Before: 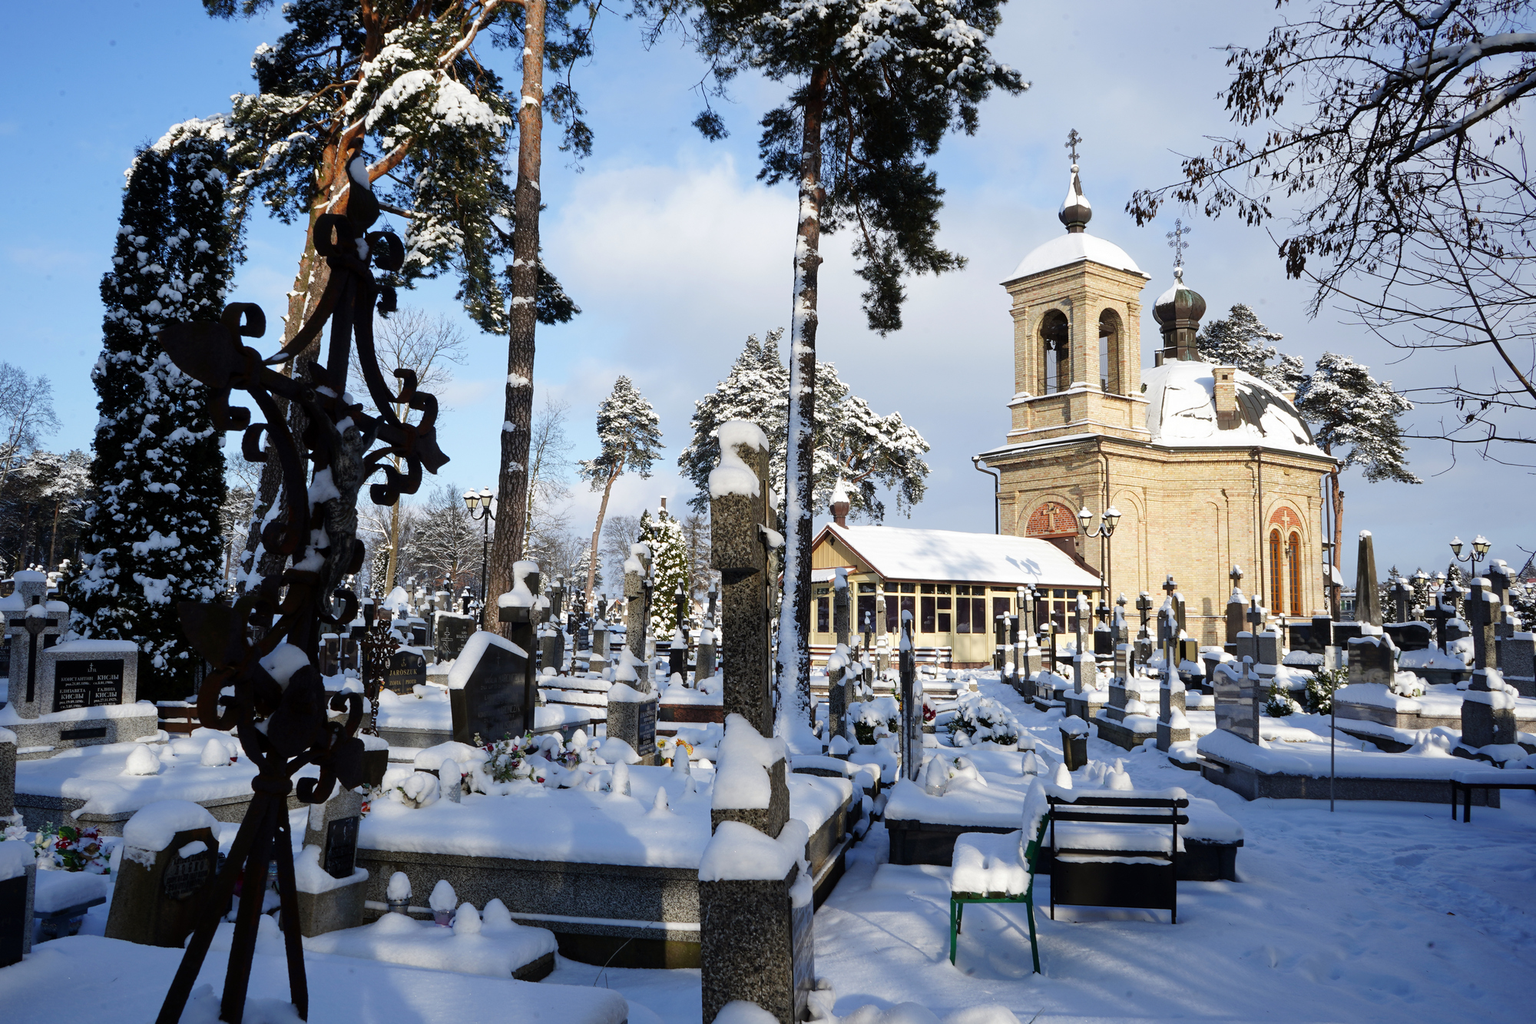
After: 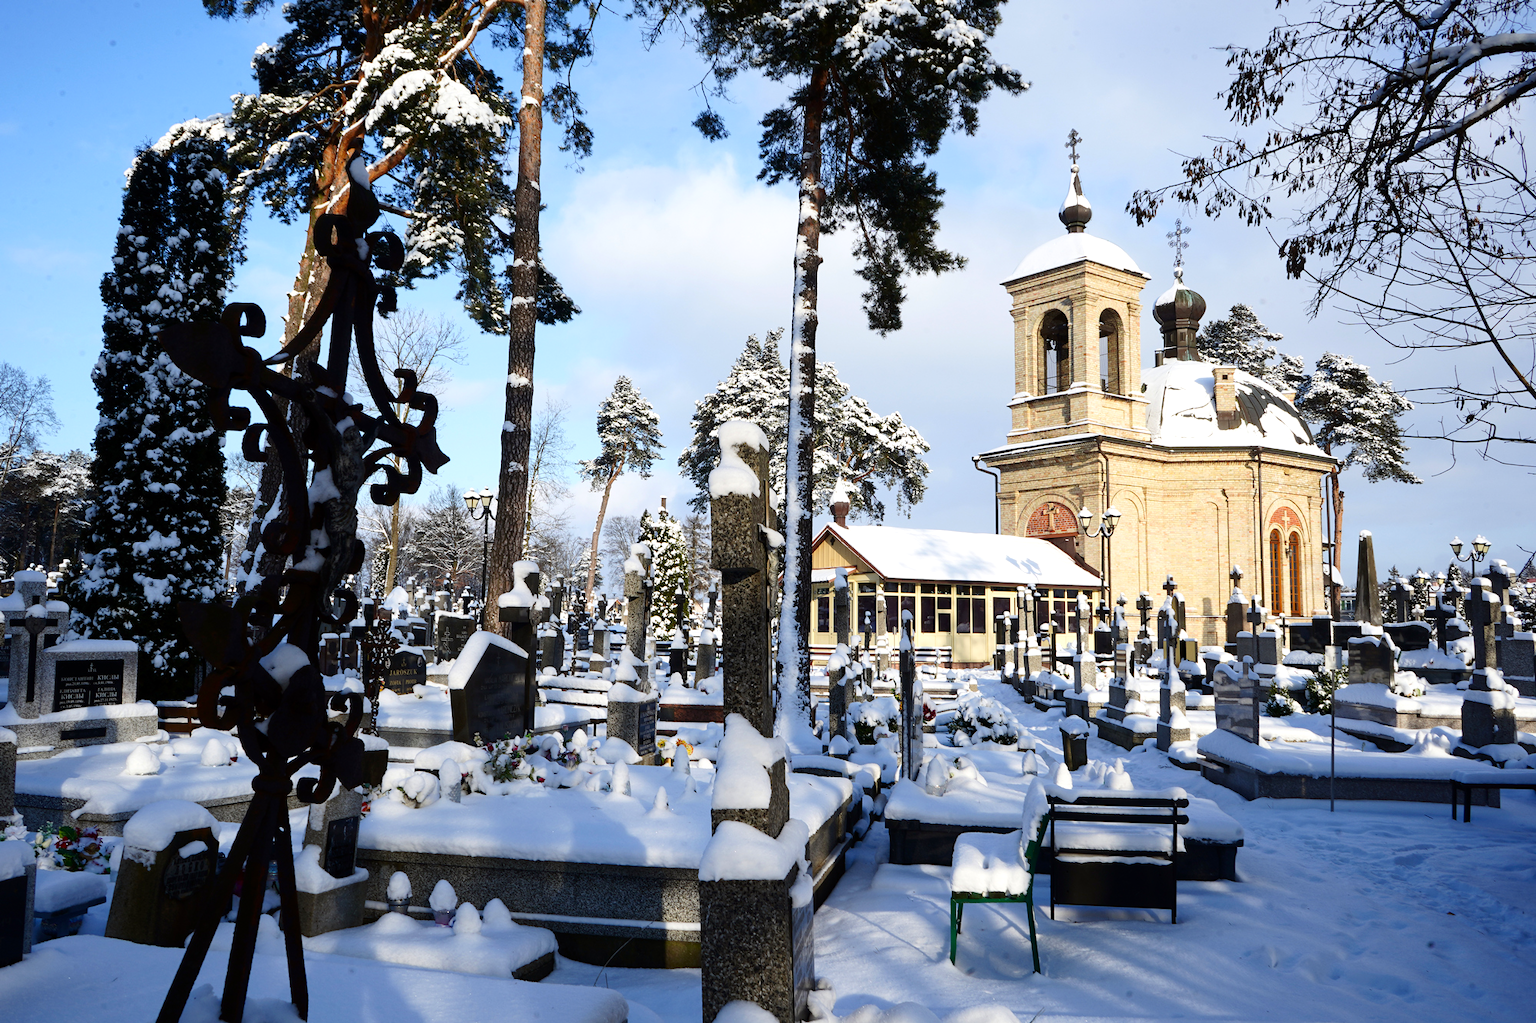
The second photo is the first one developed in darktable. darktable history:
exposure: exposure 0.175 EV, compensate exposure bias true, compensate highlight preservation false
contrast brightness saturation: contrast 0.154, brightness -0.015, saturation 0.101
